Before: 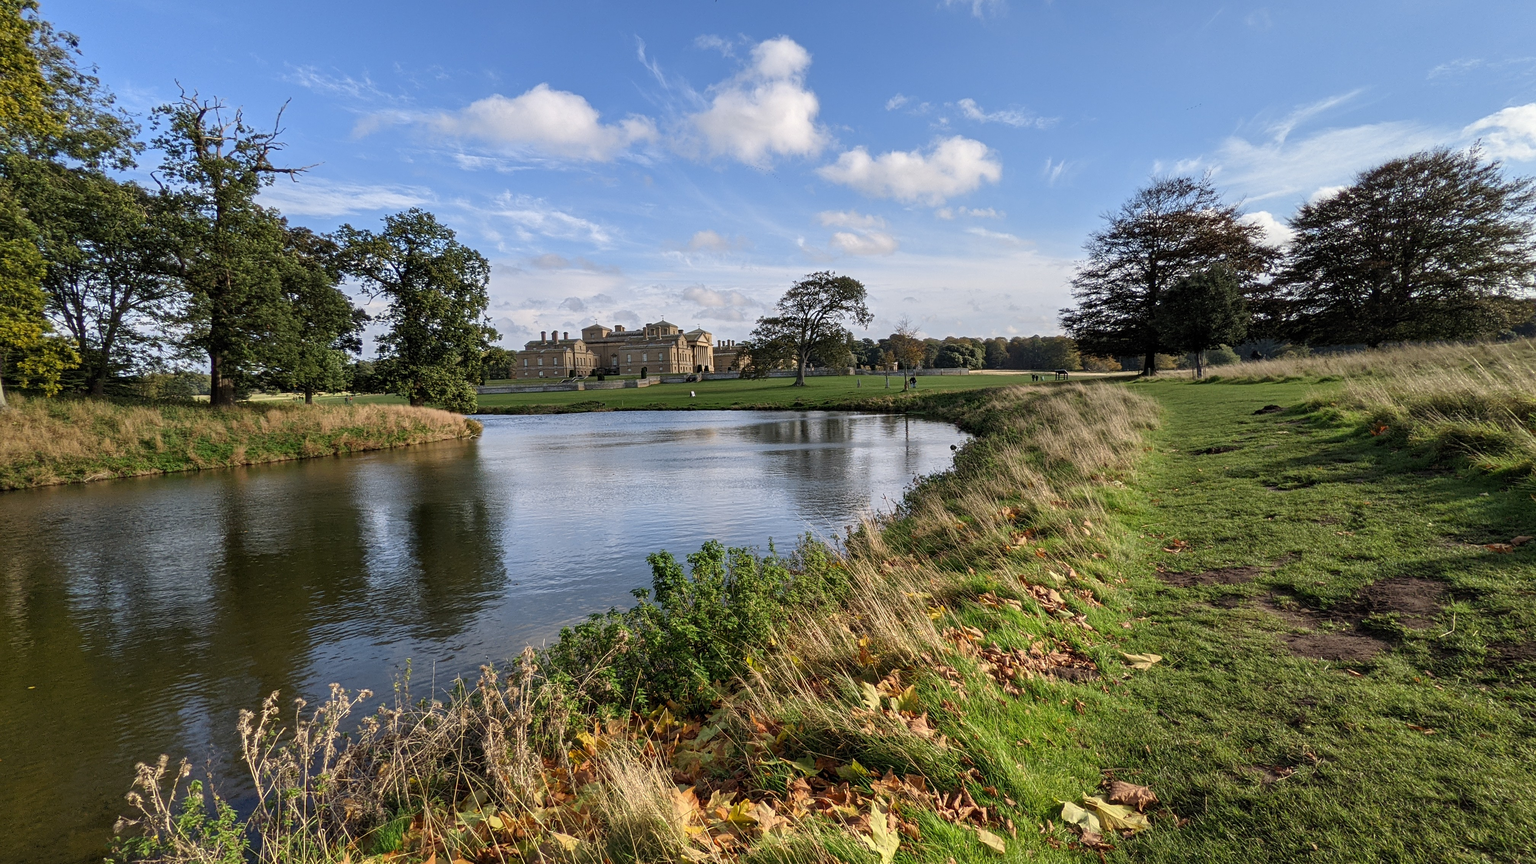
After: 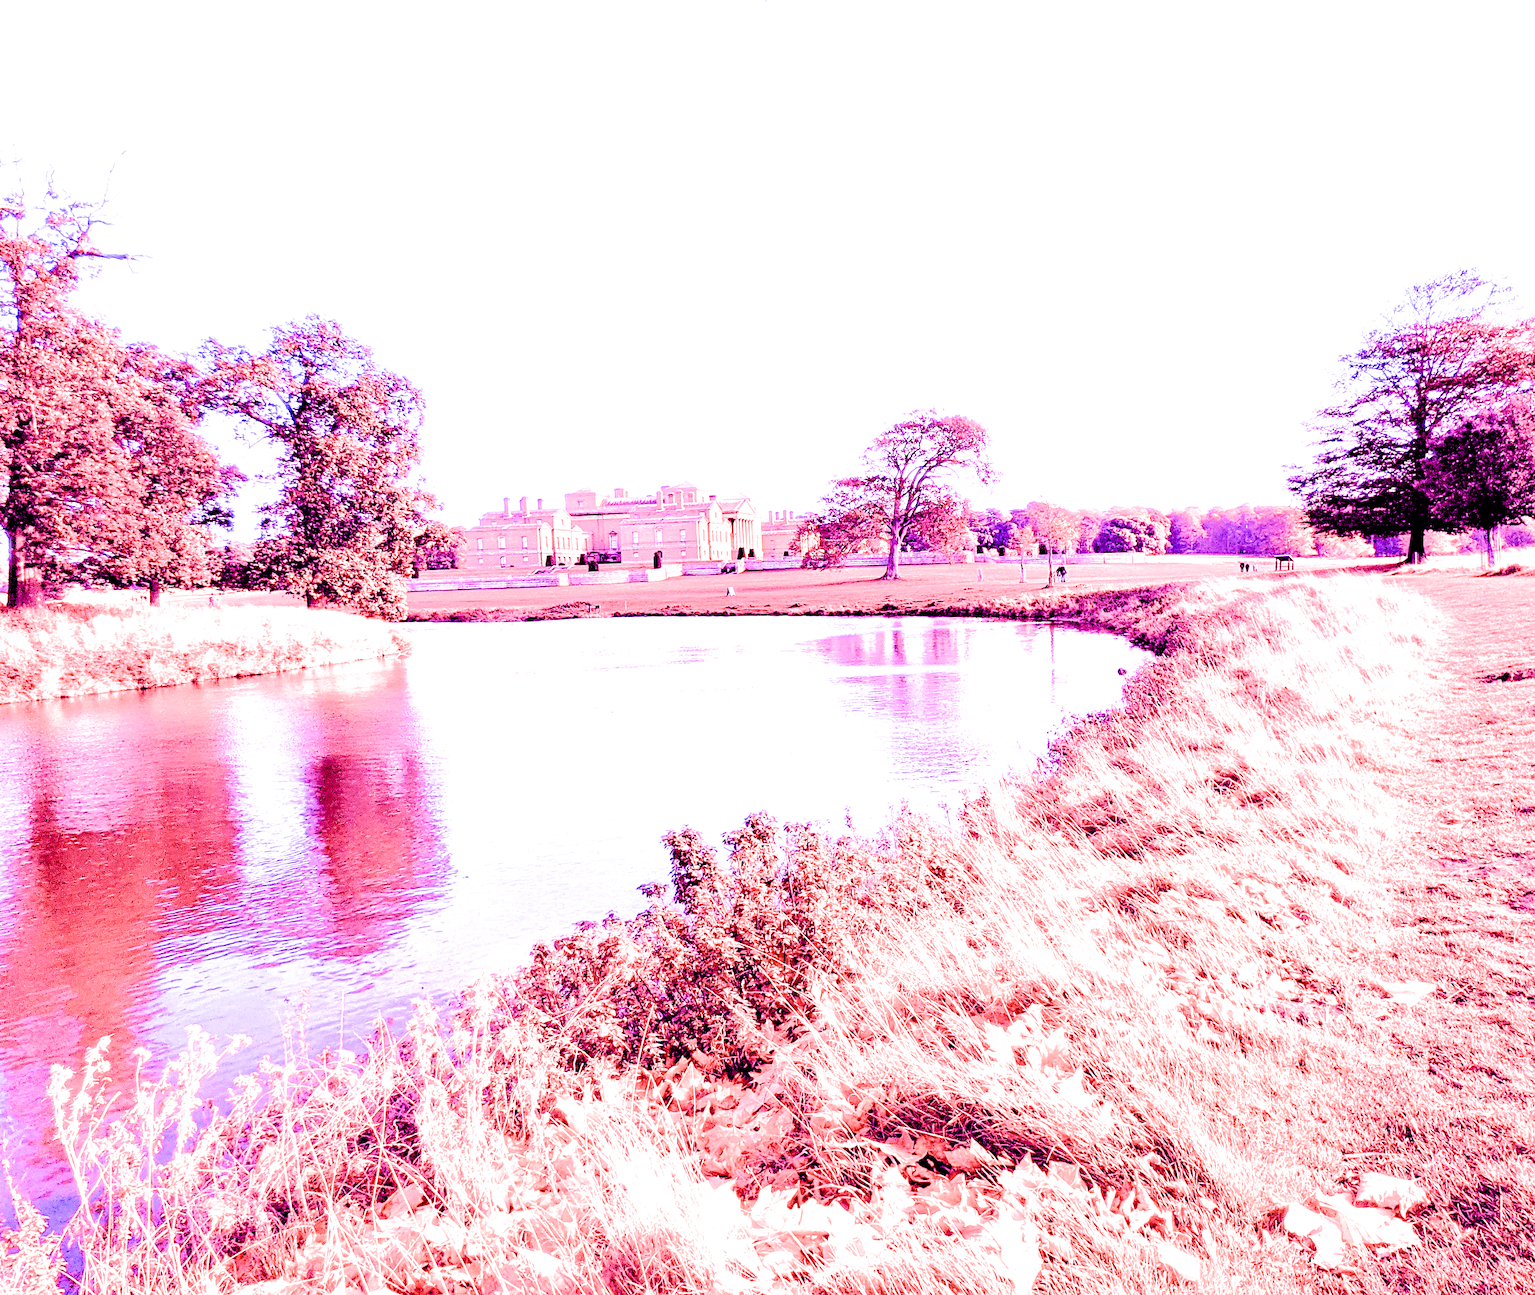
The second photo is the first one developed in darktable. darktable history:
crop and rotate: left 13.409%, right 19.924%
filmic rgb: black relative exposure -7.65 EV, white relative exposure 4.56 EV, hardness 3.61
white balance: red 8, blue 8
color calibration: x 0.342, y 0.356, temperature 5122 K
color balance rgb: shadows lift › chroma 1%, shadows lift › hue 113°, highlights gain › chroma 0.2%, highlights gain › hue 333°, perceptual saturation grading › global saturation 20%, perceptual saturation grading › highlights -50%, perceptual saturation grading › shadows 25%, contrast -10%
rgb levels: levels [[0.029, 0.461, 0.922], [0, 0.5, 1], [0, 0.5, 1]]
graduated density: rotation -180°, offset 27.42
